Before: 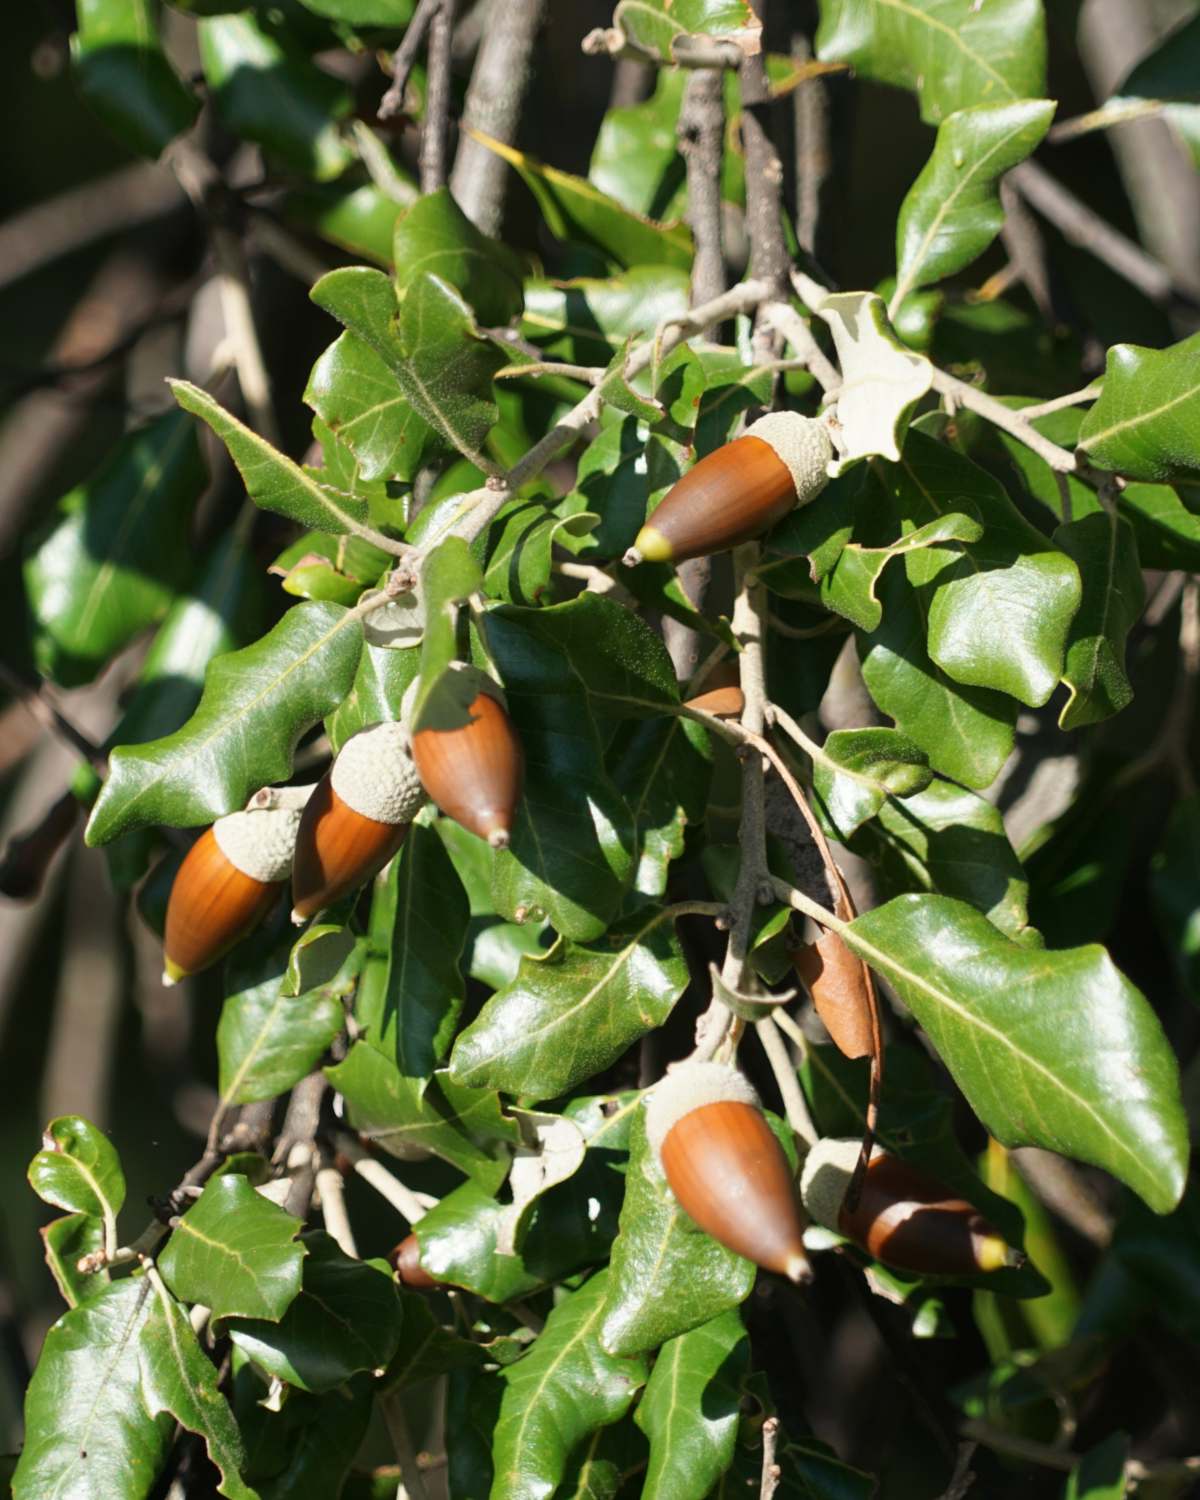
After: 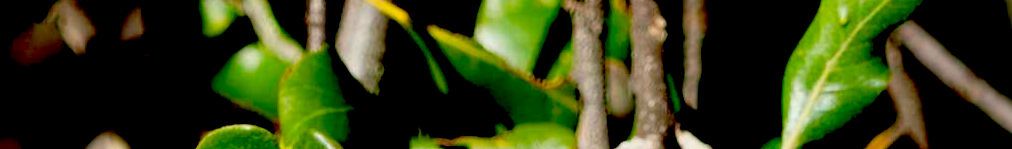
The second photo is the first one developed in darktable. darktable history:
color correction: saturation 1.32
crop and rotate: left 9.644%, top 9.491%, right 6.021%, bottom 80.509%
exposure: black level correction 0.1, exposure -0.092 EV, compensate highlight preservation false
